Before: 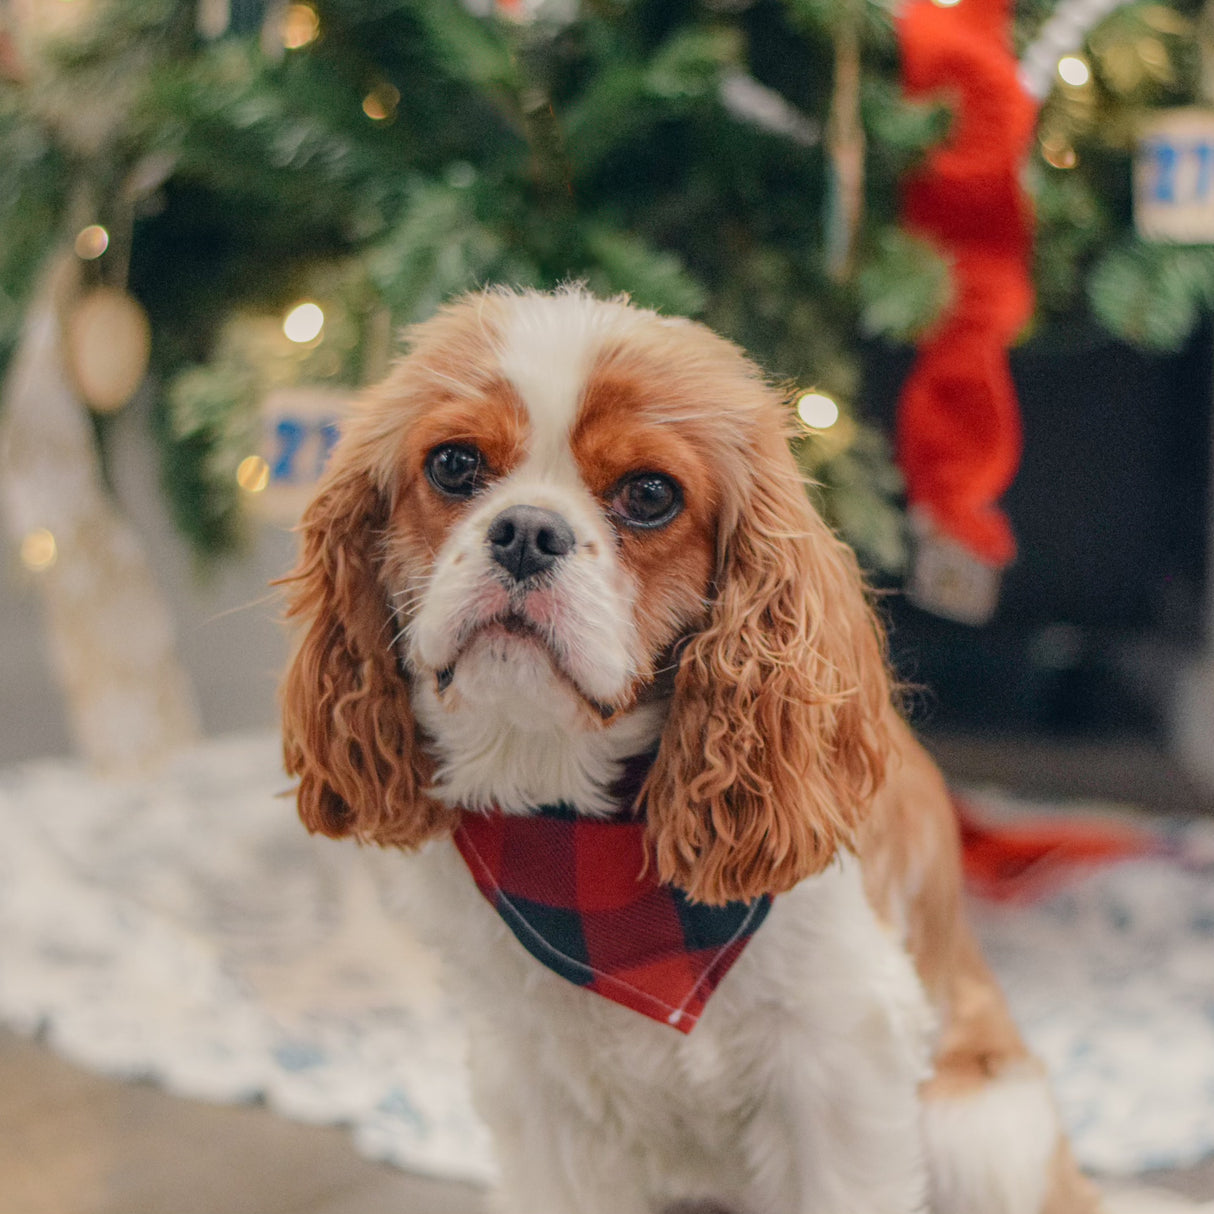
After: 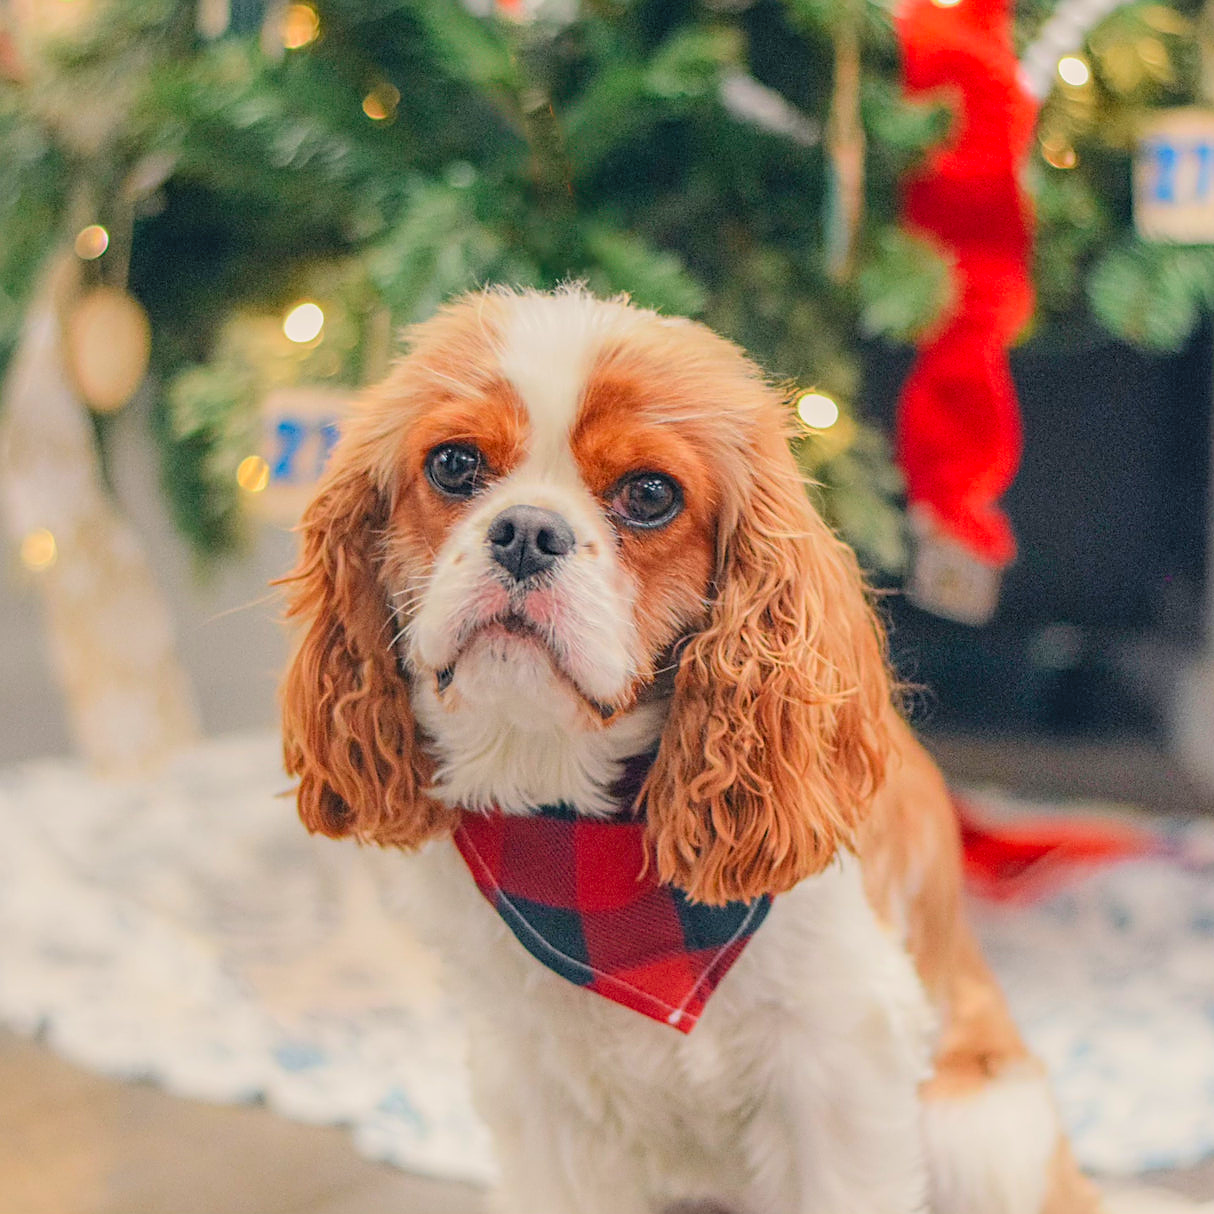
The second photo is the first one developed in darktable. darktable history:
contrast brightness saturation: contrast 0.07, brightness 0.18, saturation 0.4
sharpen: on, module defaults
